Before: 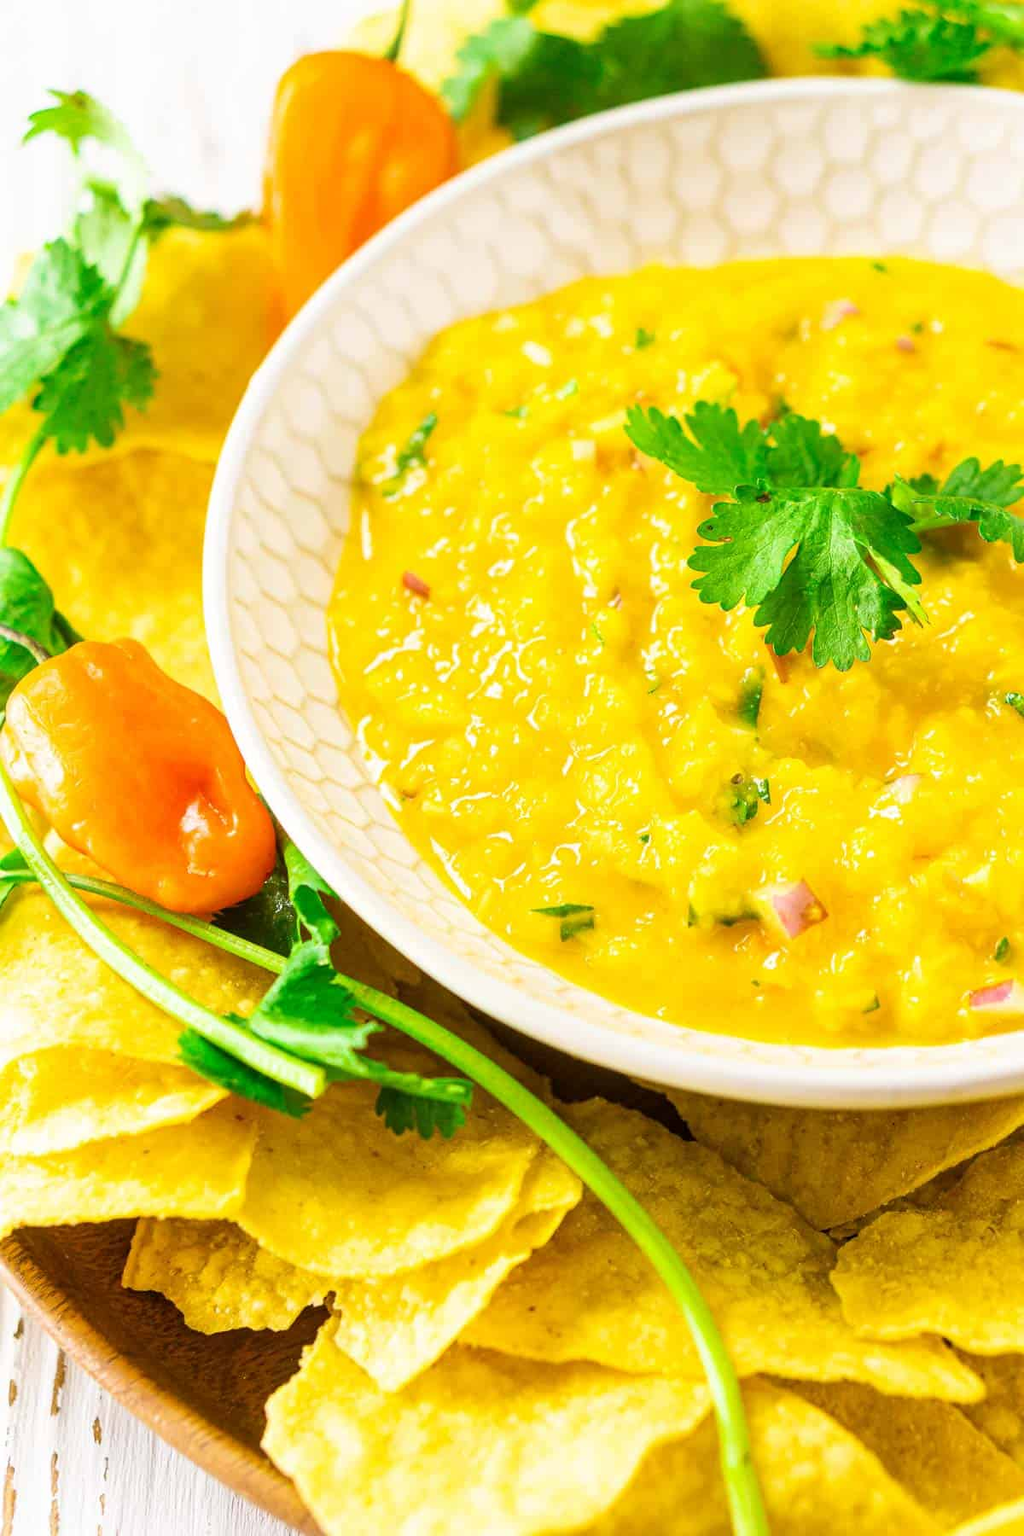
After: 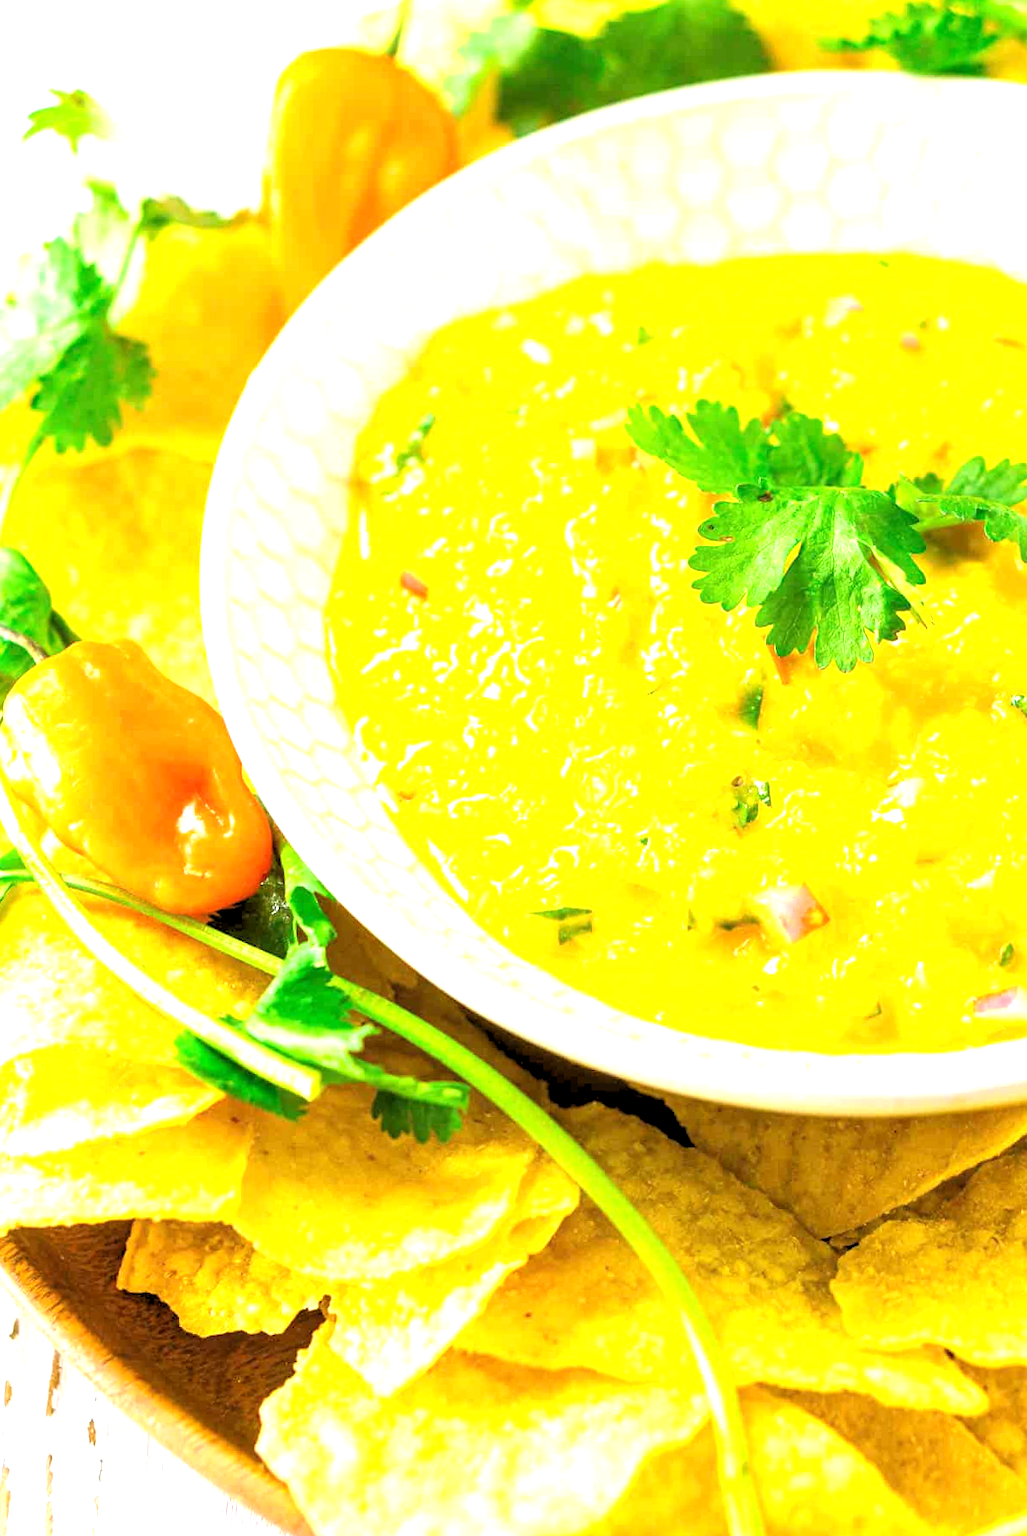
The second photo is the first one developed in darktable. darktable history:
rgb levels: levels [[0.013, 0.434, 0.89], [0, 0.5, 1], [0, 0.5, 1]]
exposure: exposure 0.636 EV, compensate highlight preservation false
rotate and perspective: rotation 0.192°, lens shift (horizontal) -0.015, crop left 0.005, crop right 0.996, crop top 0.006, crop bottom 0.99
